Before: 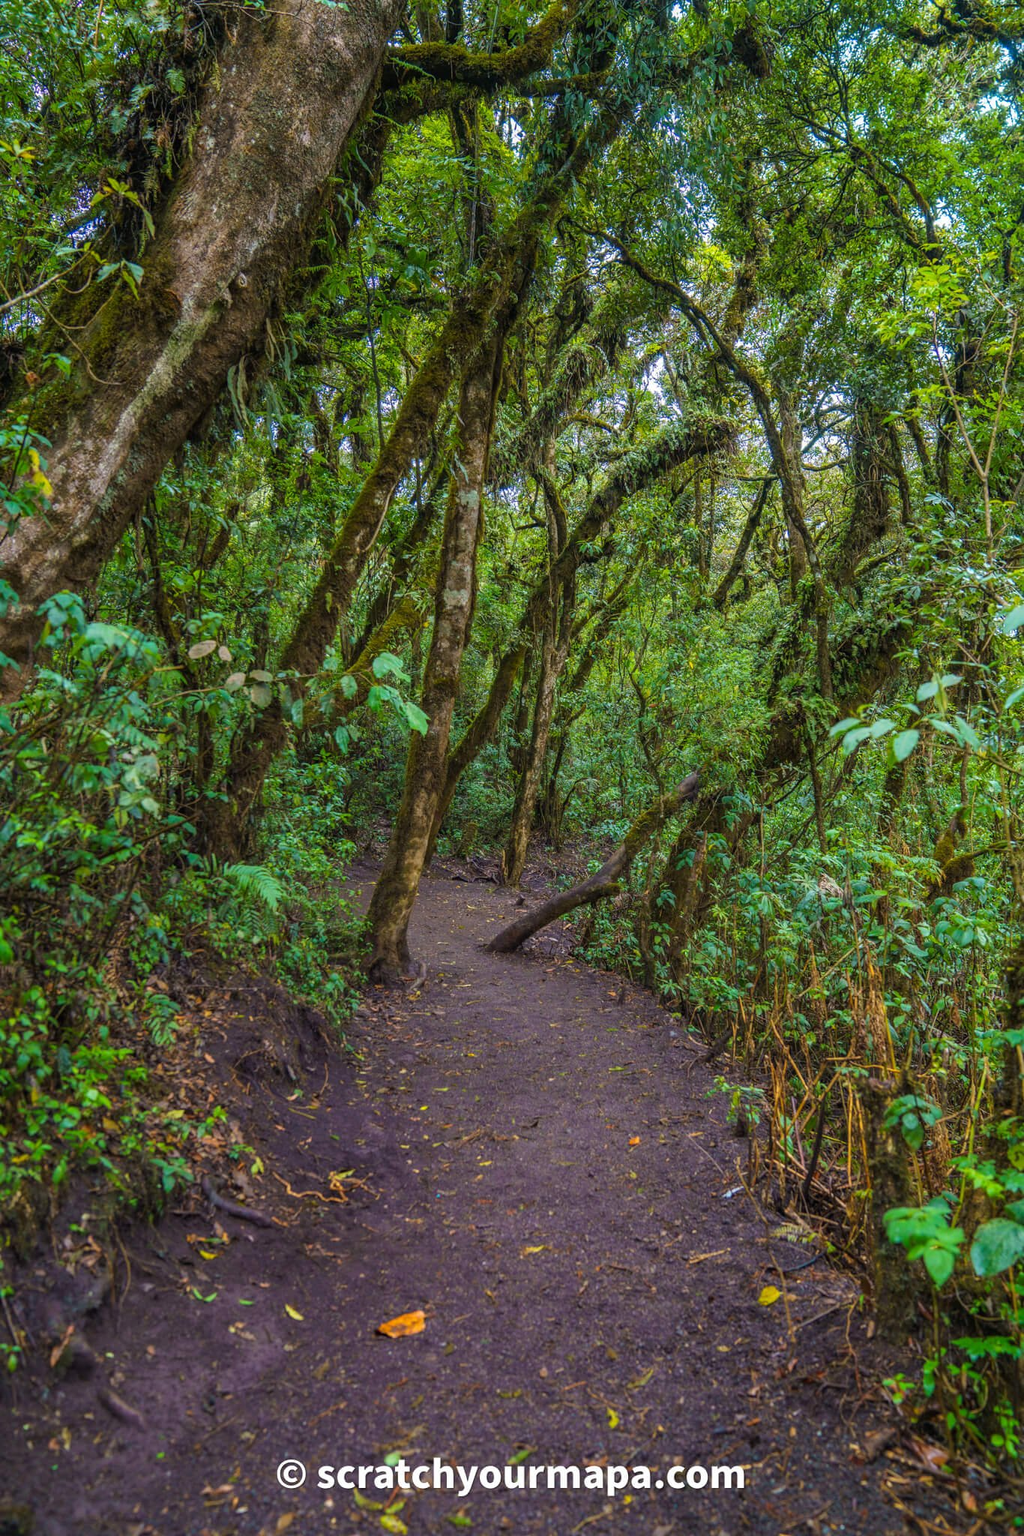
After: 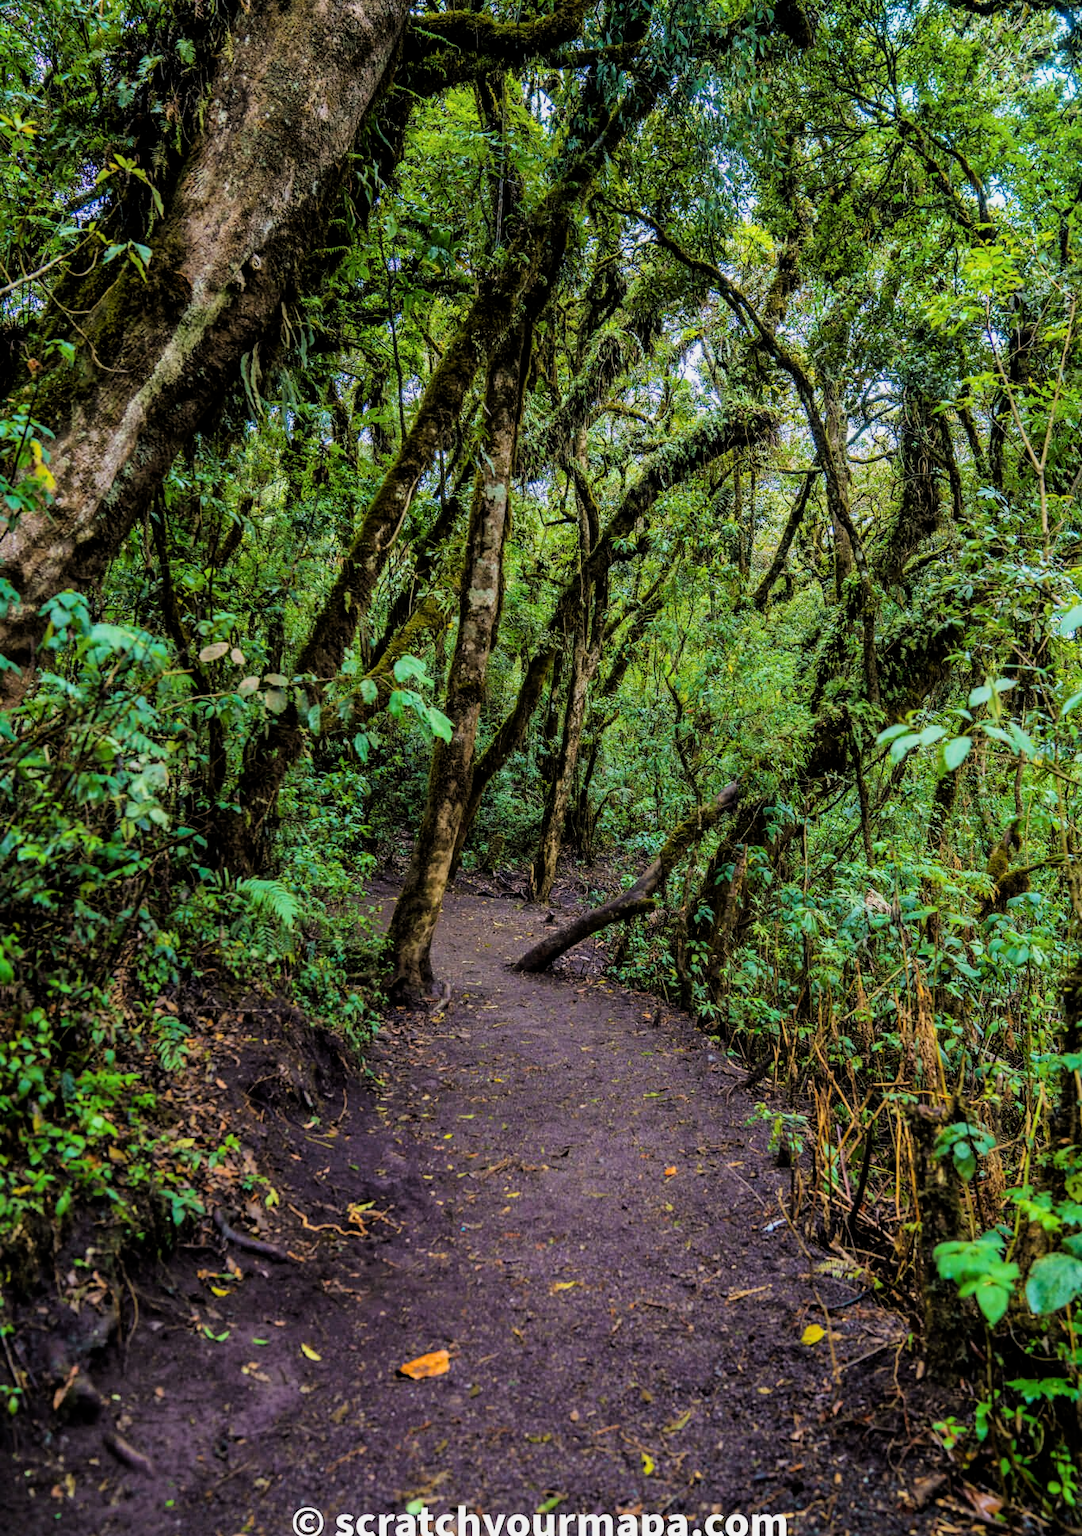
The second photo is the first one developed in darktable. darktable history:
tone equalizer: -8 EV -0.453 EV, -7 EV -0.403 EV, -6 EV -0.348 EV, -5 EV -0.23 EV, -3 EV 0.238 EV, -2 EV 0.306 EV, -1 EV 0.398 EV, +0 EV 0.407 EV, smoothing 1
velvia: strength 9.92%
filmic rgb: black relative exposure -5.06 EV, white relative exposure 3.95 EV, threshold 3.01 EV, hardness 2.9, contrast 1.298, enable highlight reconstruction true
crop and rotate: top 2.121%, bottom 3.179%
local contrast: mode bilateral grid, contrast 15, coarseness 36, detail 104%, midtone range 0.2
